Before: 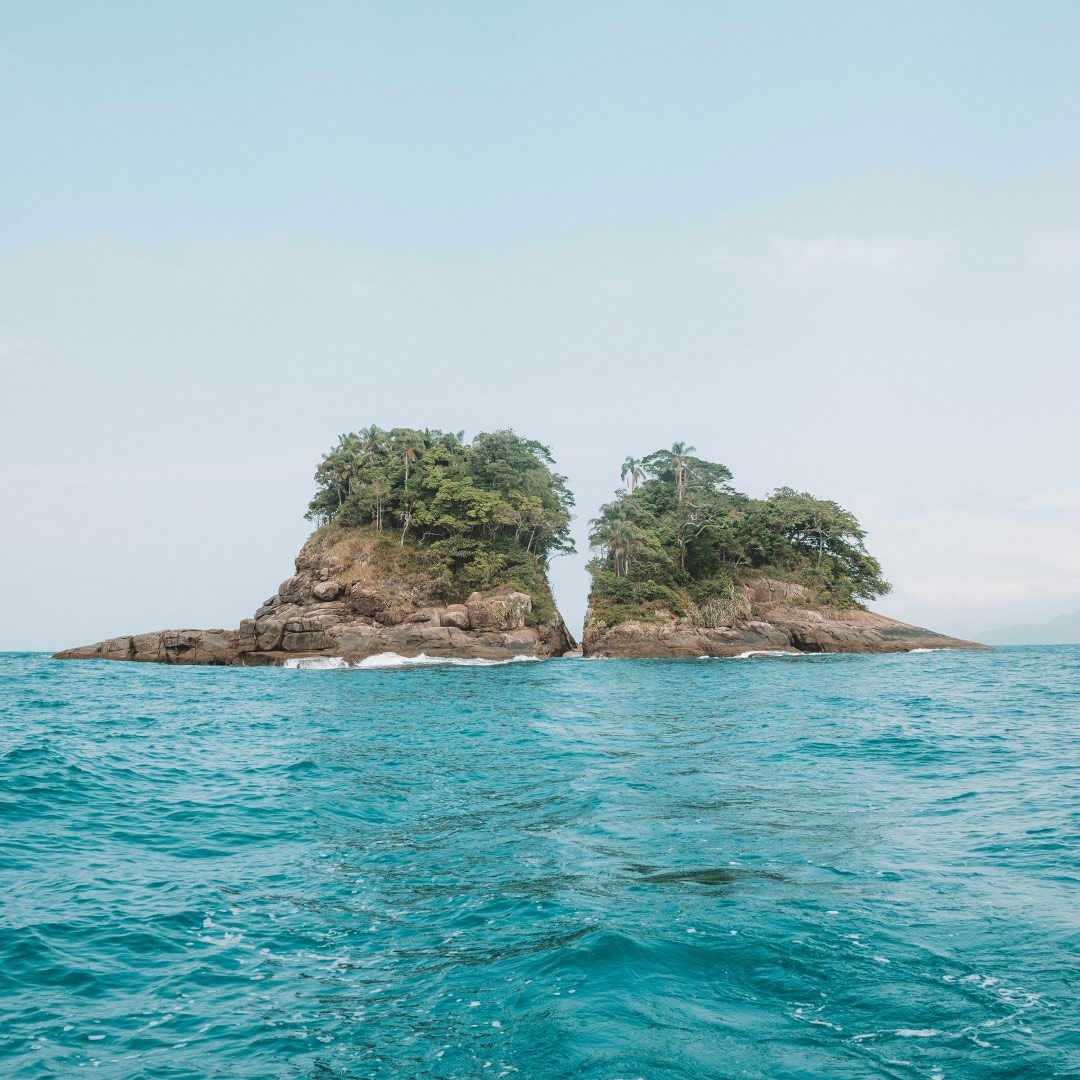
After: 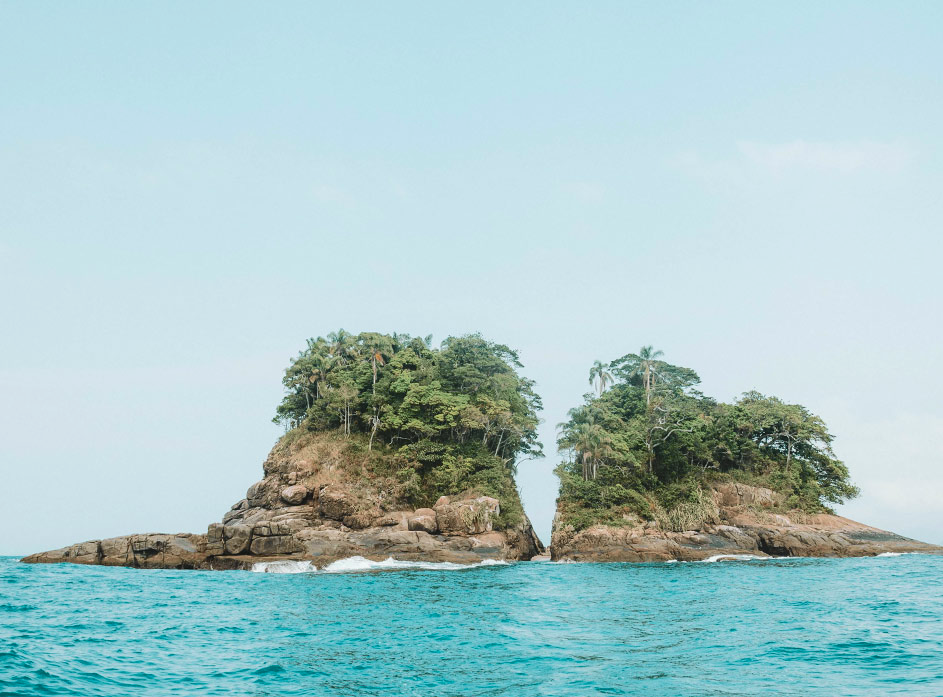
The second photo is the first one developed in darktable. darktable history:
crop: left 3.015%, top 8.969%, right 9.647%, bottom 26.457%
tone curve: curves: ch0 [(0, 0.01) (0.037, 0.032) (0.131, 0.108) (0.275, 0.256) (0.483, 0.512) (0.61, 0.665) (0.696, 0.742) (0.792, 0.819) (0.911, 0.925) (0.997, 0.995)]; ch1 [(0, 0) (0.308, 0.29) (0.425, 0.411) (0.492, 0.488) (0.505, 0.503) (0.527, 0.531) (0.568, 0.594) (0.683, 0.702) (0.746, 0.77) (1, 1)]; ch2 [(0, 0) (0.246, 0.233) (0.36, 0.352) (0.415, 0.415) (0.485, 0.487) (0.502, 0.504) (0.525, 0.523) (0.539, 0.553) (0.587, 0.594) (0.636, 0.652) (0.711, 0.729) (0.845, 0.855) (0.998, 0.977)], color space Lab, independent channels, preserve colors none
white balance: red 0.978, blue 0.999
